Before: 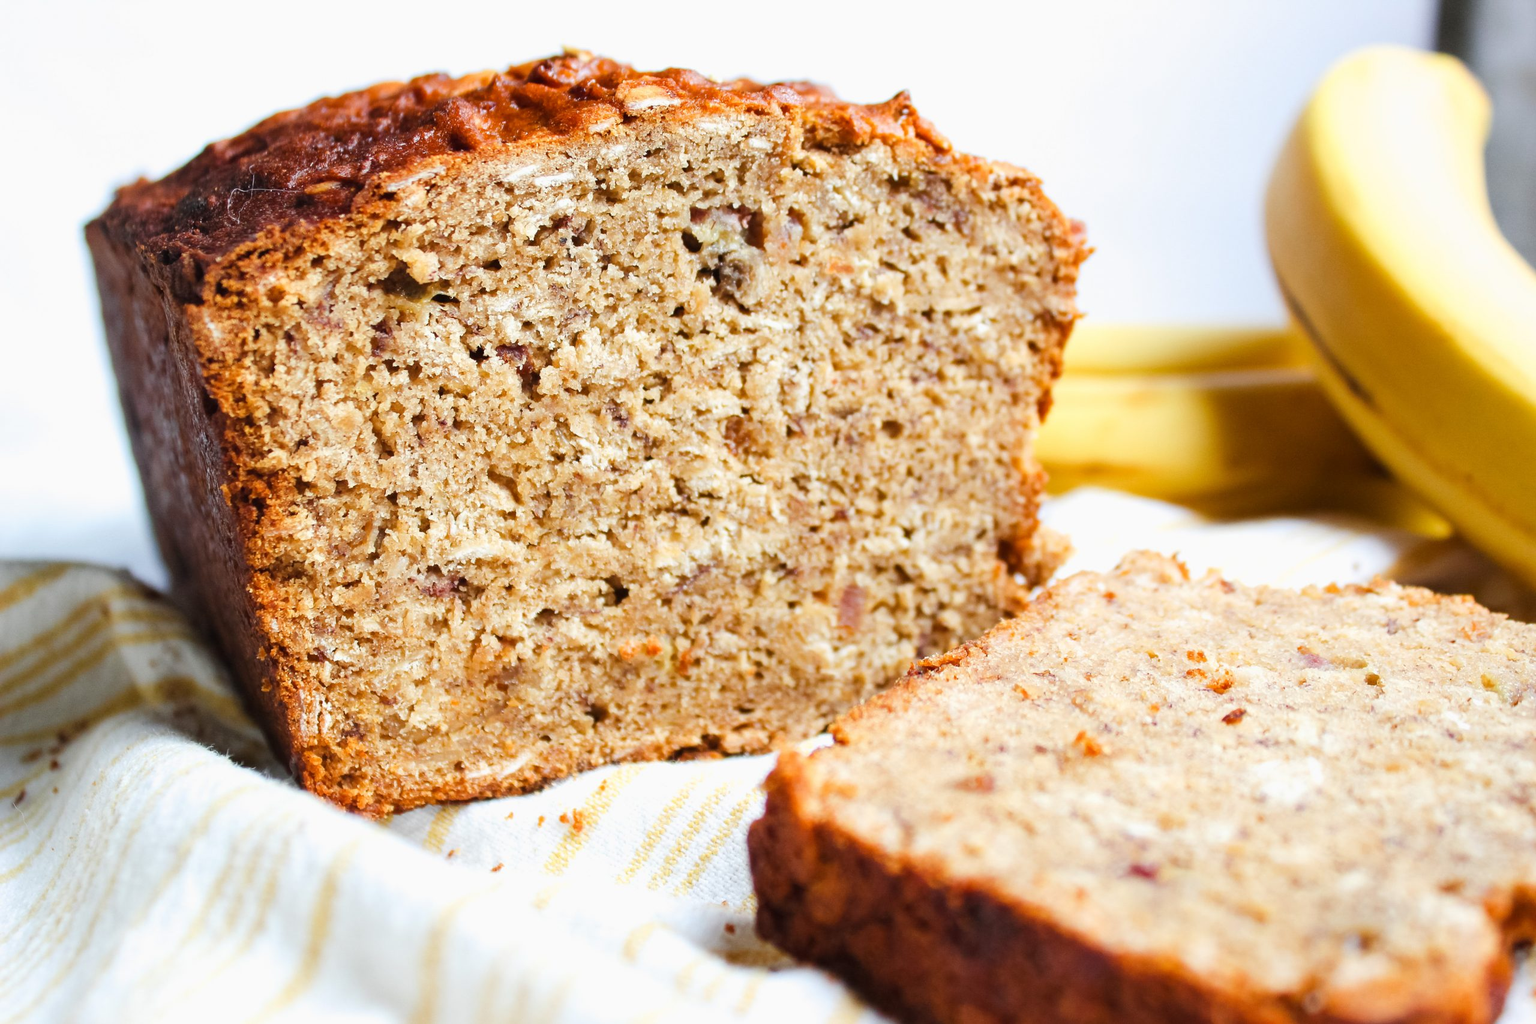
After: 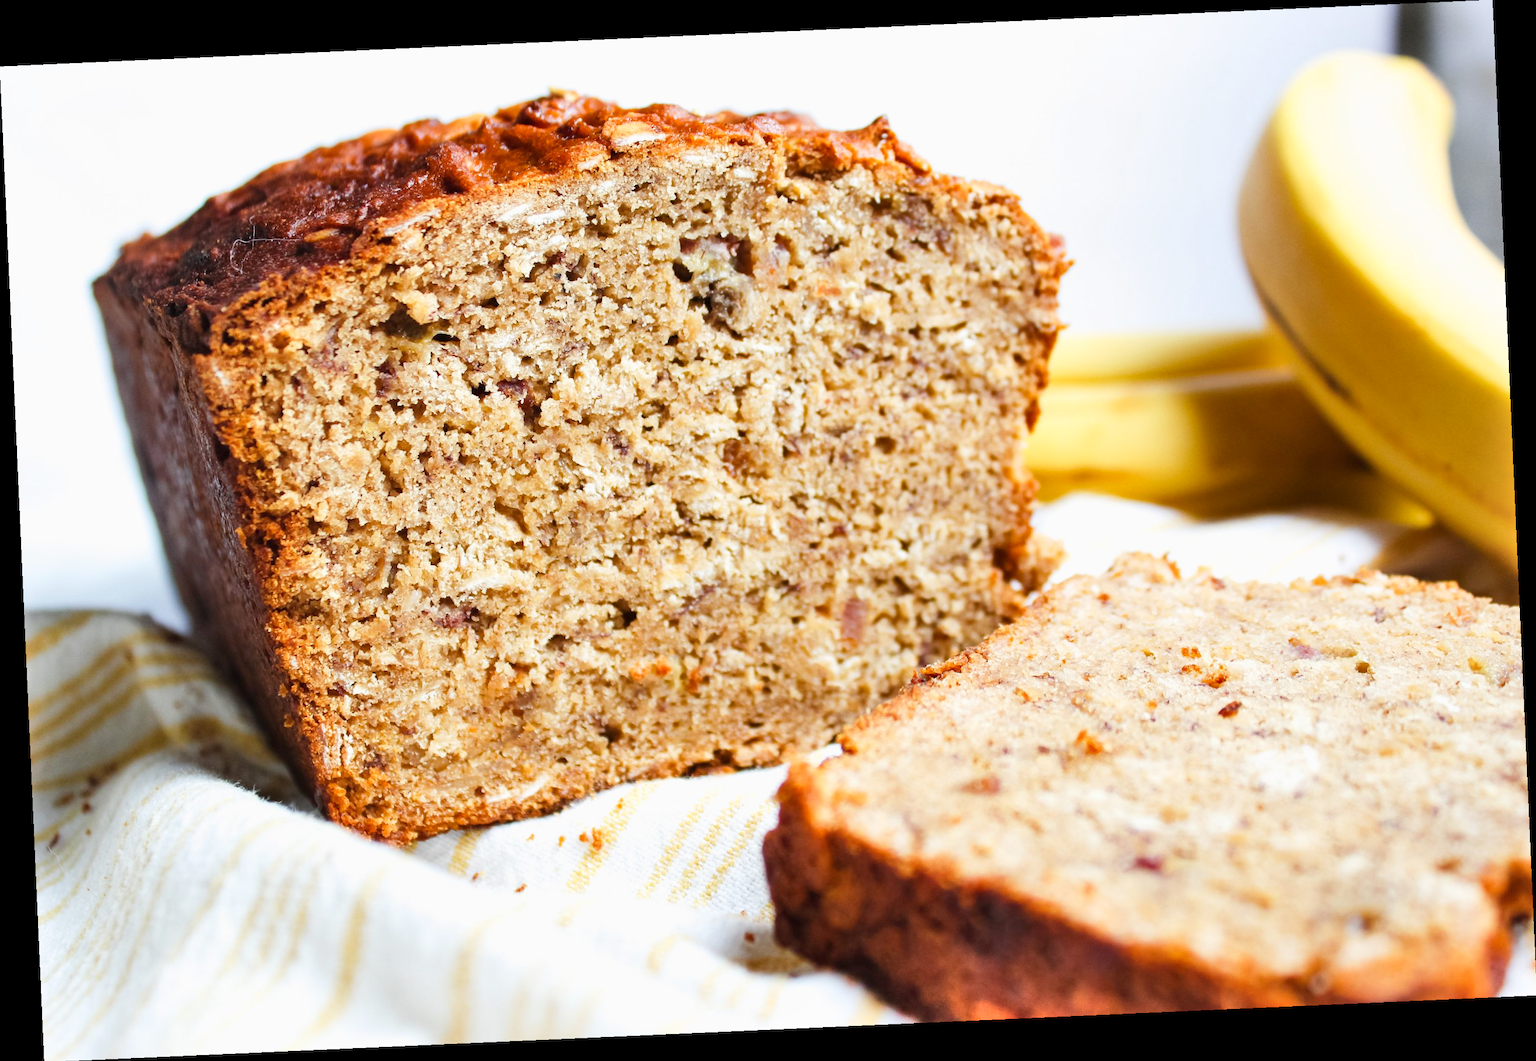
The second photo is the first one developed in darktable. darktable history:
shadows and highlights: shadows 75, highlights -25, soften with gaussian
tone curve: curves: ch0 [(0, 0) (0.003, 0.003) (0.011, 0.012) (0.025, 0.026) (0.044, 0.046) (0.069, 0.072) (0.1, 0.104) (0.136, 0.141) (0.177, 0.185) (0.224, 0.234) (0.277, 0.289) (0.335, 0.349) (0.399, 0.415) (0.468, 0.488) (0.543, 0.566) (0.623, 0.649) (0.709, 0.739) (0.801, 0.834) (0.898, 0.923) (1, 1)], preserve colors none
rotate and perspective: rotation -2.56°, automatic cropping off
